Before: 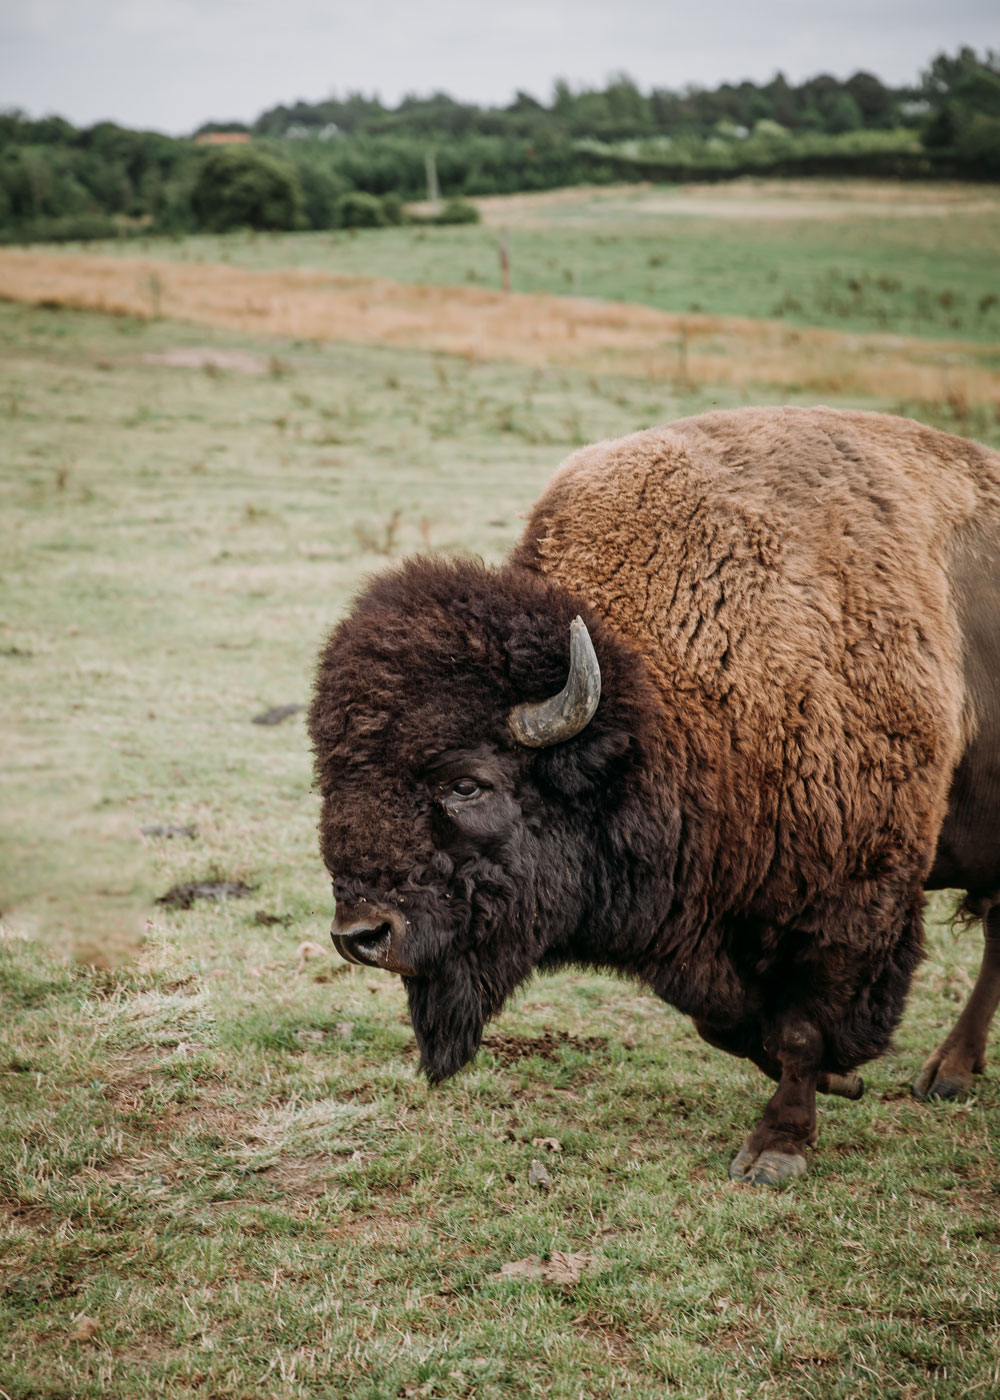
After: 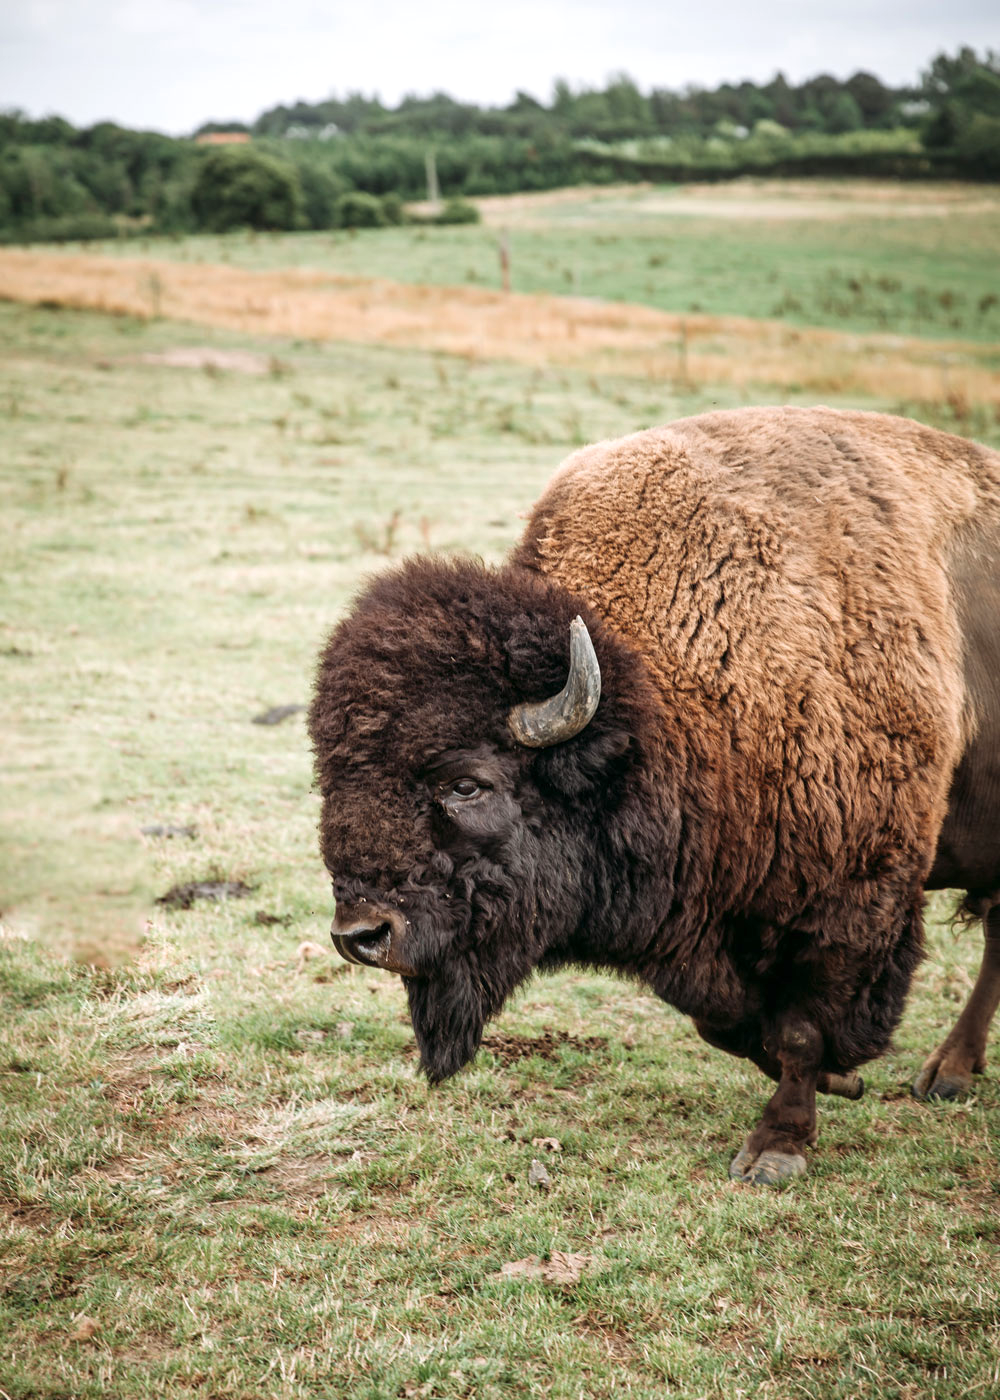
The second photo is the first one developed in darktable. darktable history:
exposure: exposure 0.562 EV, compensate exposure bias true, compensate highlight preservation false
